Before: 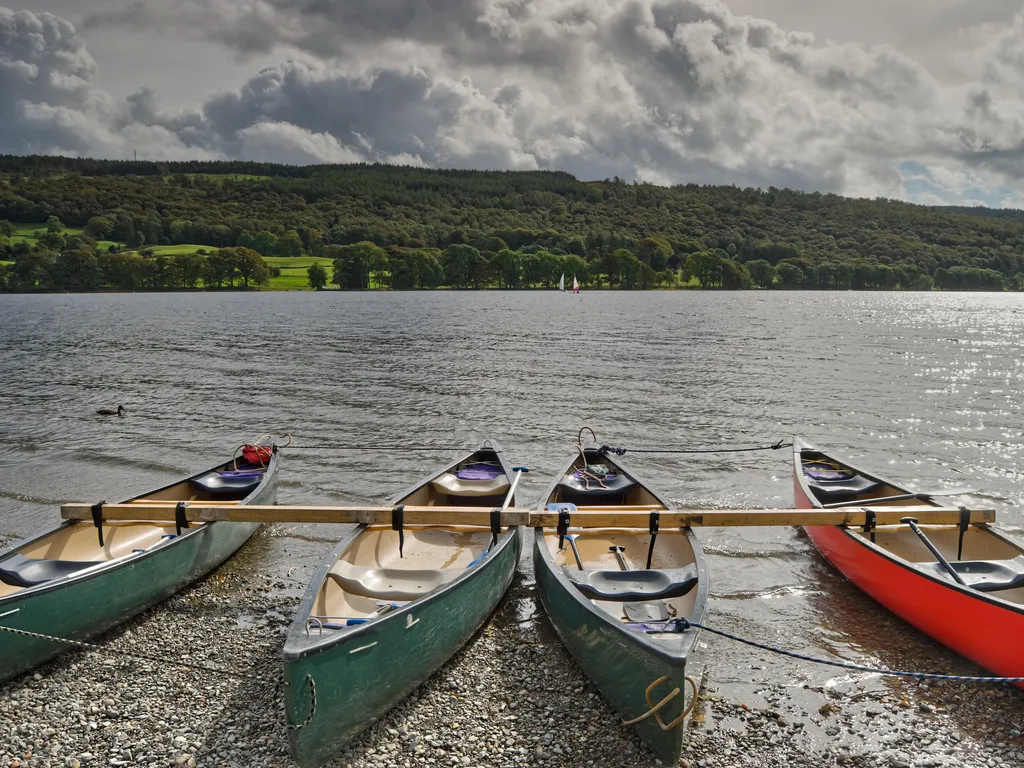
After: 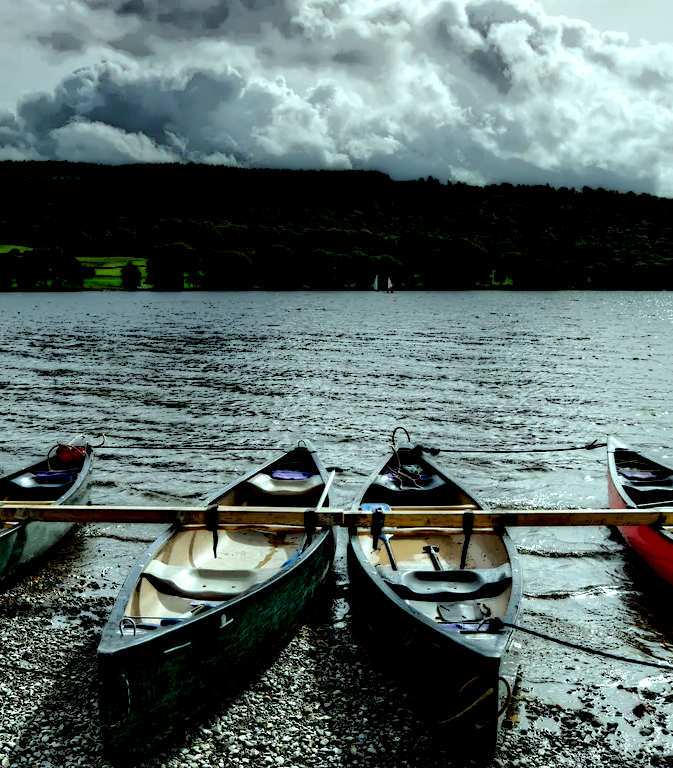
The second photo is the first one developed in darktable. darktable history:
tone equalizer: -8 EV -0.413 EV, -7 EV -0.361 EV, -6 EV -0.361 EV, -5 EV -0.185 EV, -3 EV 0.228 EV, -2 EV 0.307 EV, -1 EV 0.405 EV, +0 EV 0.447 EV, edges refinement/feathering 500, mask exposure compensation -1.57 EV, preserve details no
color balance rgb: highlights gain › luminance 15.596%, highlights gain › chroma 3.881%, highlights gain › hue 212.63°, perceptual saturation grading › global saturation 0.6%, perceptual saturation grading › highlights -30.294%, perceptual saturation grading › shadows 20.58%
contrast brightness saturation: contrast 0.327, brightness -0.073, saturation 0.173
local contrast: highlights 5%, shadows 195%, detail 164%, midtone range 0.005
crop and rotate: left 18.257%, right 15.924%
exposure: black level correction 0, exposure 0.69 EV, compensate highlight preservation false
